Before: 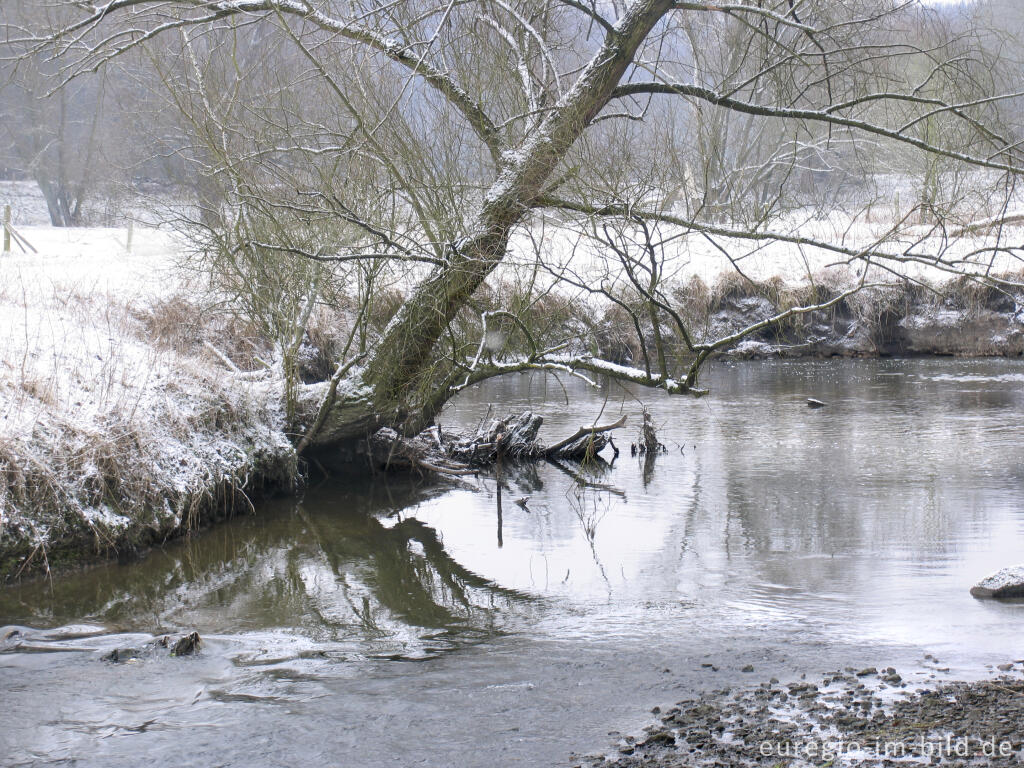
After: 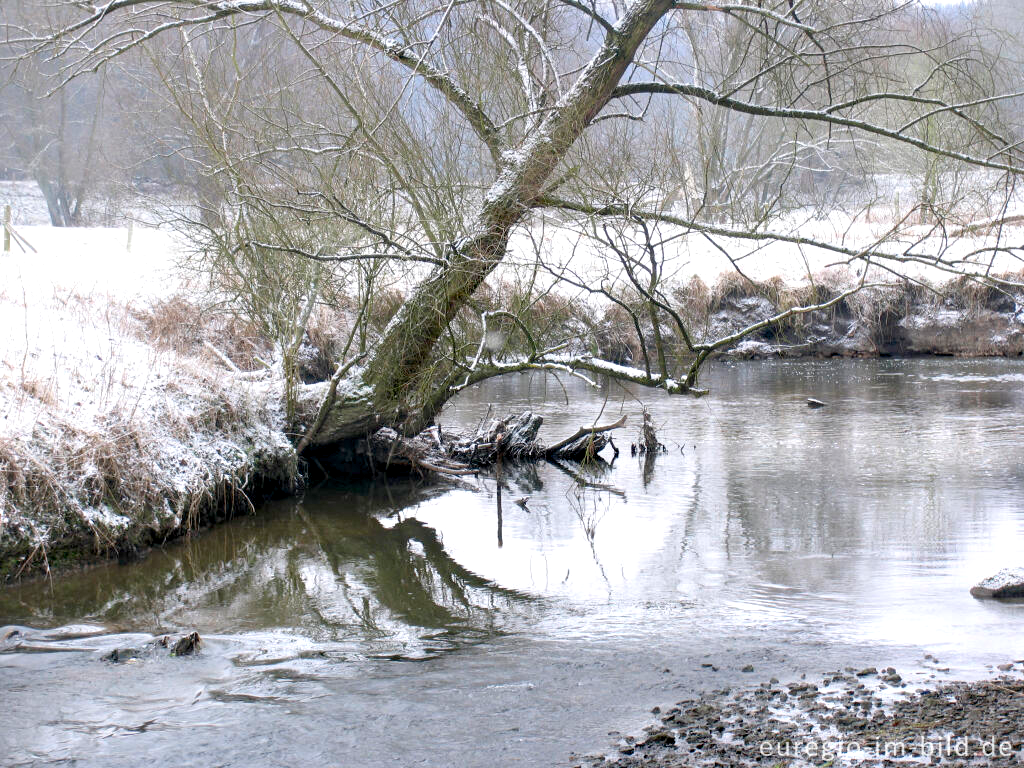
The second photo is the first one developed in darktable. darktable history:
exposure: black level correction 0.008, exposure 0.092 EV, compensate exposure bias true, compensate highlight preservation false
levels: levels [0, 0.476, 0.951]
